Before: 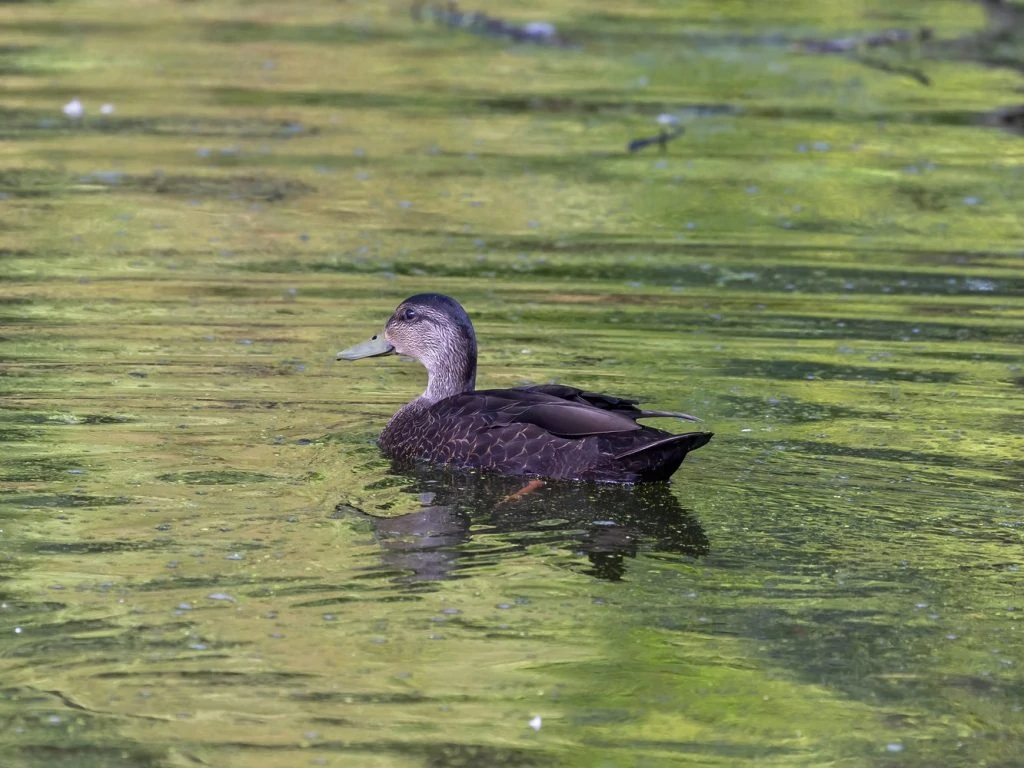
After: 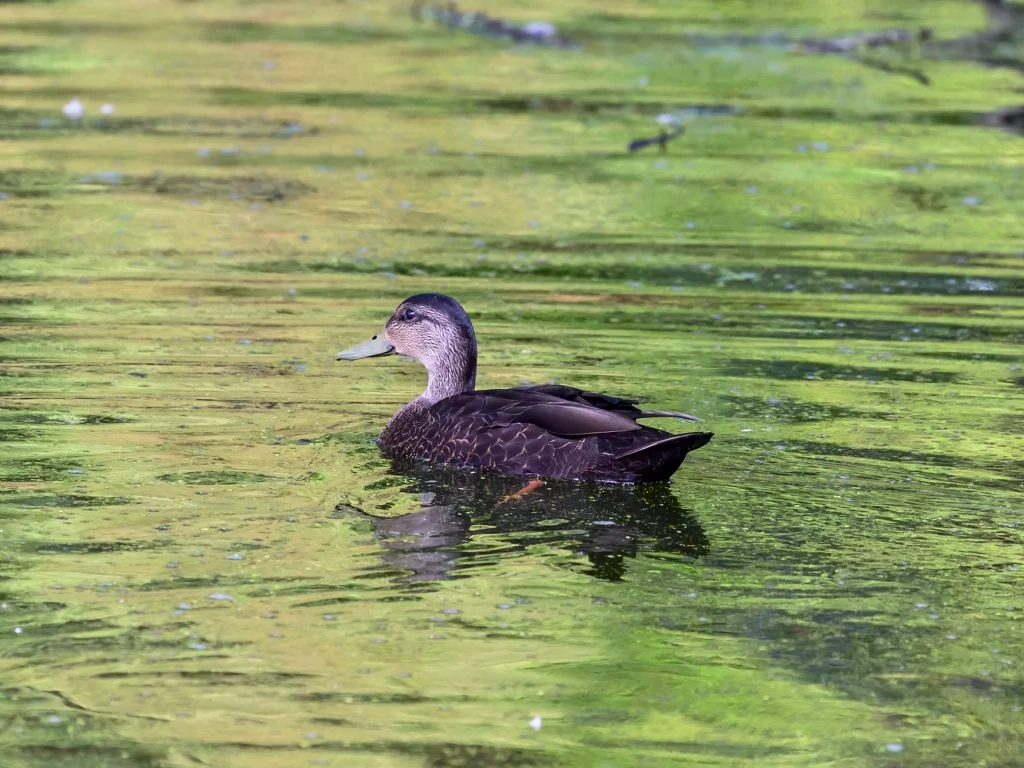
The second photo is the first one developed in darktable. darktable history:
tone curve: curves: ch0 [(0, 0) (0.051, 0.03) (0.096, 0.071) (0.251, 0.234) (0.461, 0.515) (0.605, 0.692) (0.761, 0.824) (0.881, 0.907) (1, 0.984)]; ch1 [(0, 0) (0.1, 0.038) (0.318, 0.243) (0.399, 0.351) (0.478, 0.469) (0.499, 0.499) (0.534, 0.541) (0.567, 0.592) (0.601, 0.629) (0.666, 0.7) (1, 1)]; ch2 [(0, 0) (0.453, 0.45) (0.479, 0.483) (0.504, 0.499) (0.52, 0.519) (0.541, 0.559) (0.601, 0.622) (0.824, 0.815) (1, 1)], color space Lab, independent channels, preserve colors none
